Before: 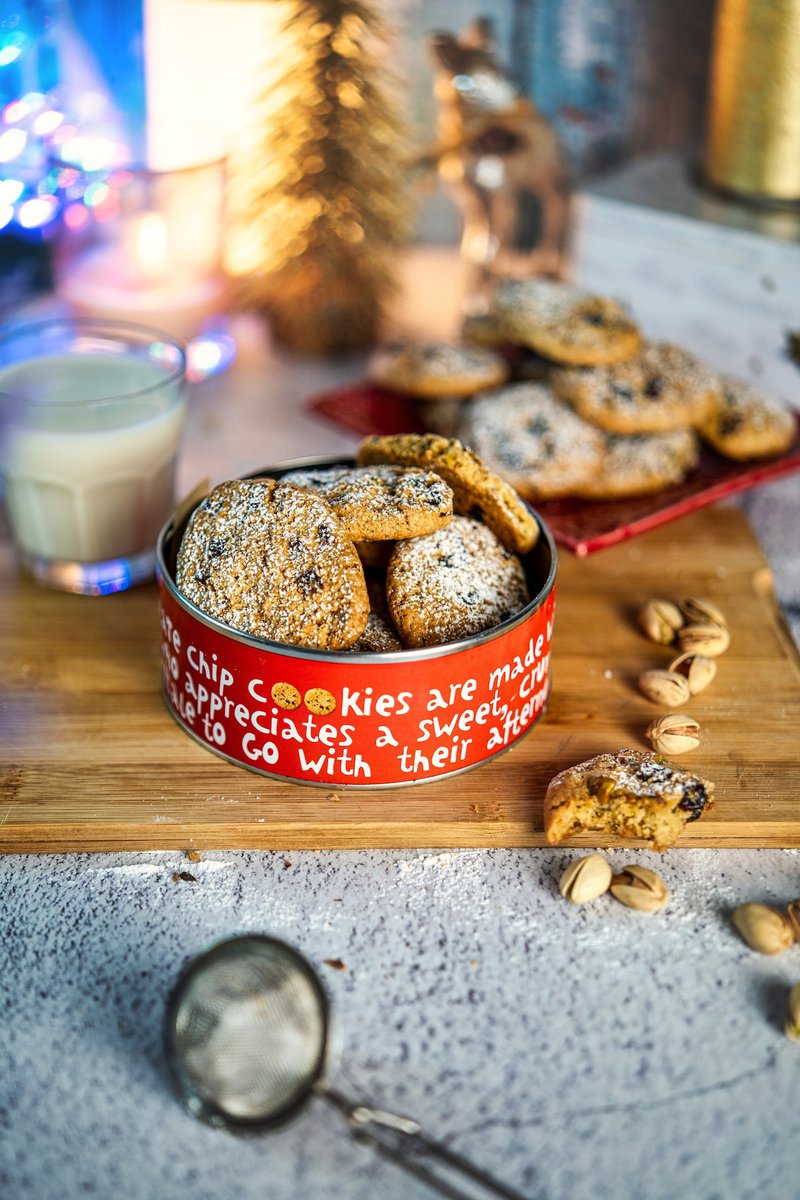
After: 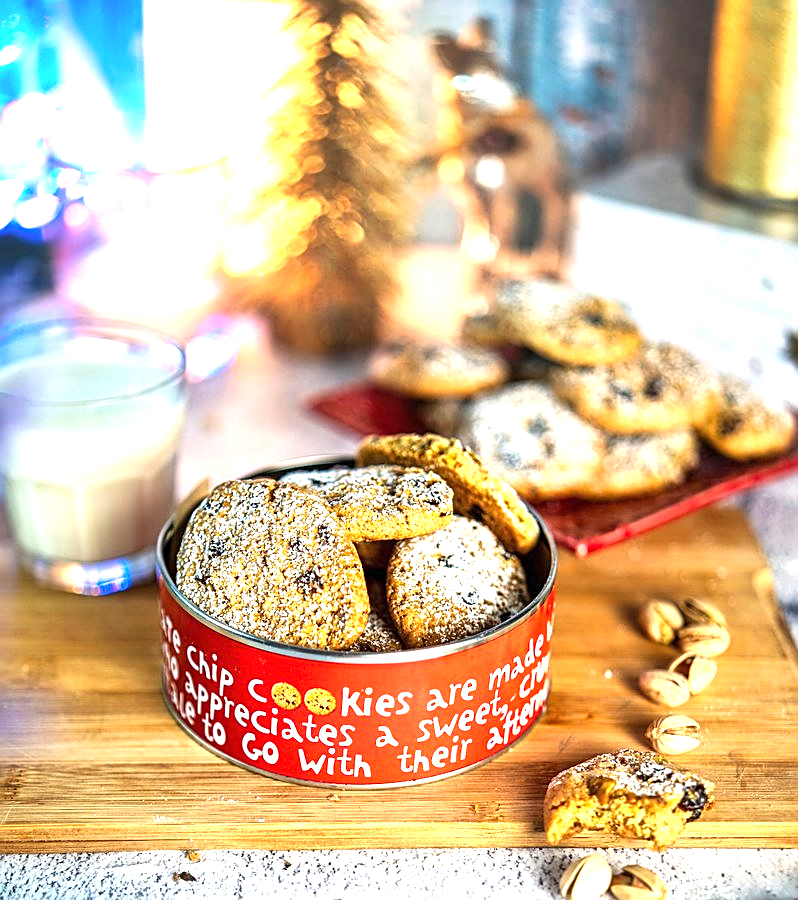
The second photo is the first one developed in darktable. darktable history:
exposure: black level correction 0, exposure 1.2 EV, compensate highlight preservation false
sharpen: on, module defaults
crop: bottom 24.967%
